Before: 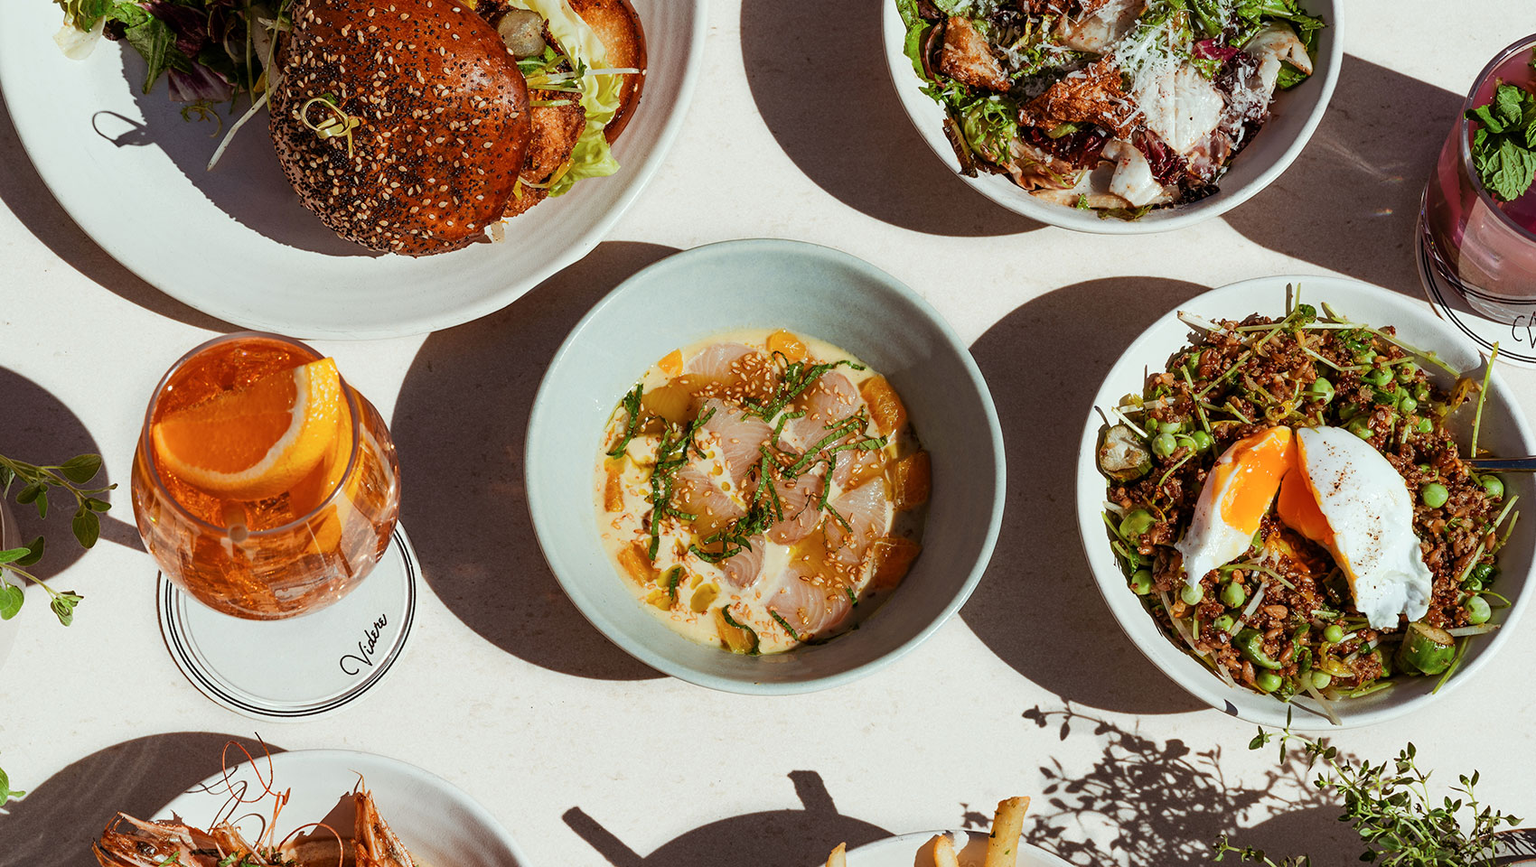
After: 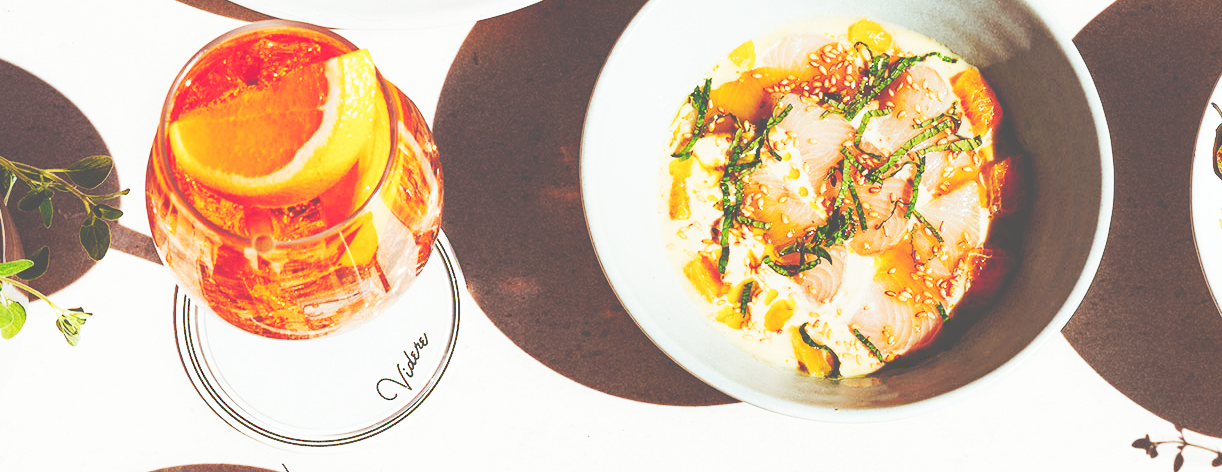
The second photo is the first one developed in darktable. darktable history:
crop: top 36.189%, right 28.085%, bottom 14.614%
tone curve: curves: ch0 [(0, 0) (0.003, 0.334) (0.011, 0.338) (0.025, 0.338) (0.044, 0.338) (0.069, 0.339) (0.1, 0.342) (0.136, 0.343) (0.177, 0.349) (0.224, 0.36) (0.277, 0.385) (0.335, 0.42) (0.399, 0.465) (0.468, 0.535) (0.543, 0.632) (0.623, 0.73) (0.709, 0.814) (0.801, 0.879) (0.898, 0.935) (1, 1)], preserve colors none
base curve: curves: ch0 [(0, 0) (0.028, 0.03) (0.105, 0.232) (0.387, 0.748) (0.754, 0.968) (1, 1)], preserve colors none
